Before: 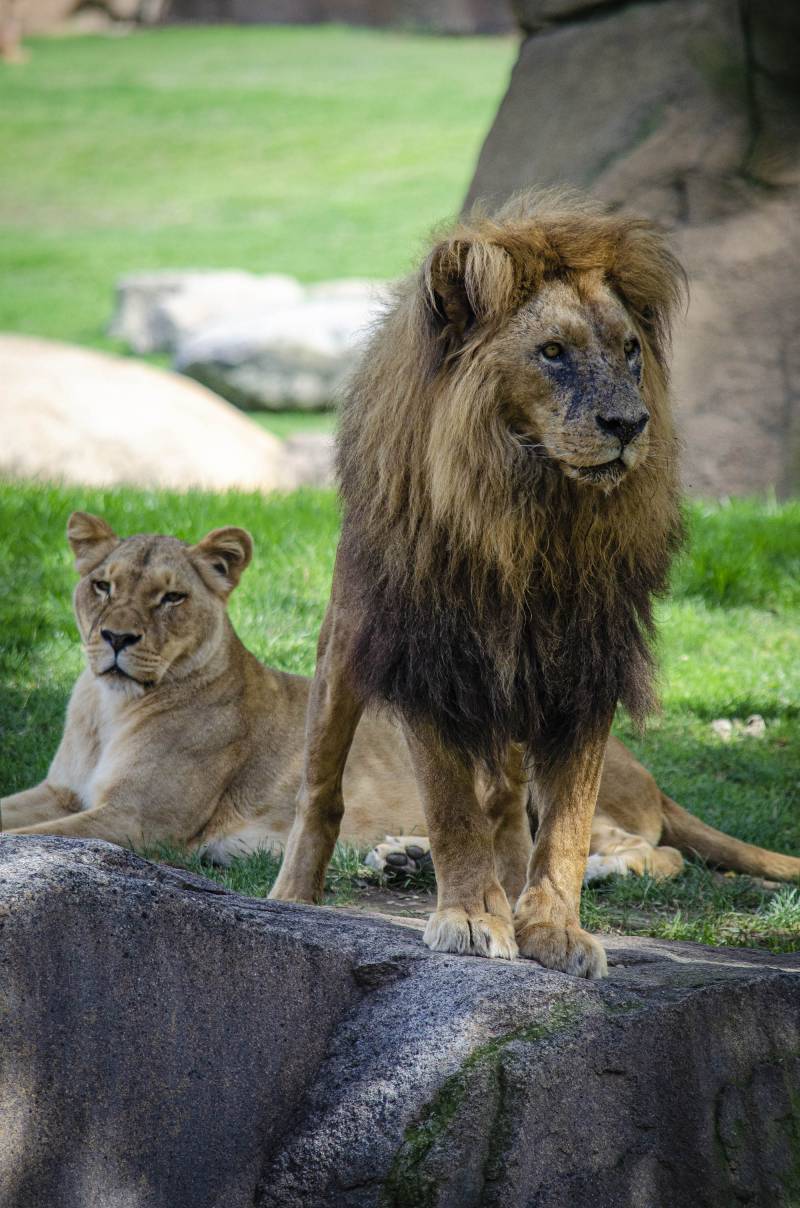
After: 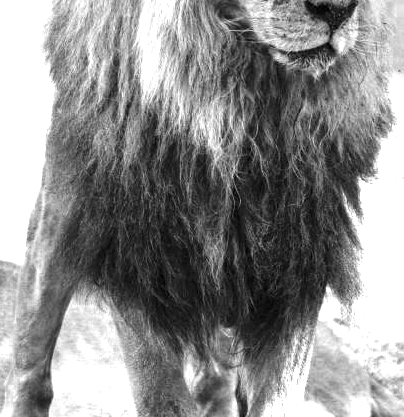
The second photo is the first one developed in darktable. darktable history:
exposure: black level correction 0, exposure 0.935 EV, compensate exposure bias true, compensate highlight preservation false
color zones: curves: ch0 [(0, 0.554) (0.146, 0.662) (0.293, 0.86) (0.503, 0.774) (0.637, 0.106) (0.74, 0.072) (0.866, 0.488) (0.998, 0.569)]; ch1 [(0, 0) (0.143, 0) (0.286, 0) (0.429, 0) (0.571, 0) (0.714, 0) (0.857, 0)]
crop: left 36.393%, top 34.375%, right 13.02%, bottom 31.027%
contrast brightness saturation: contrast 0.042, saturation 0.152
